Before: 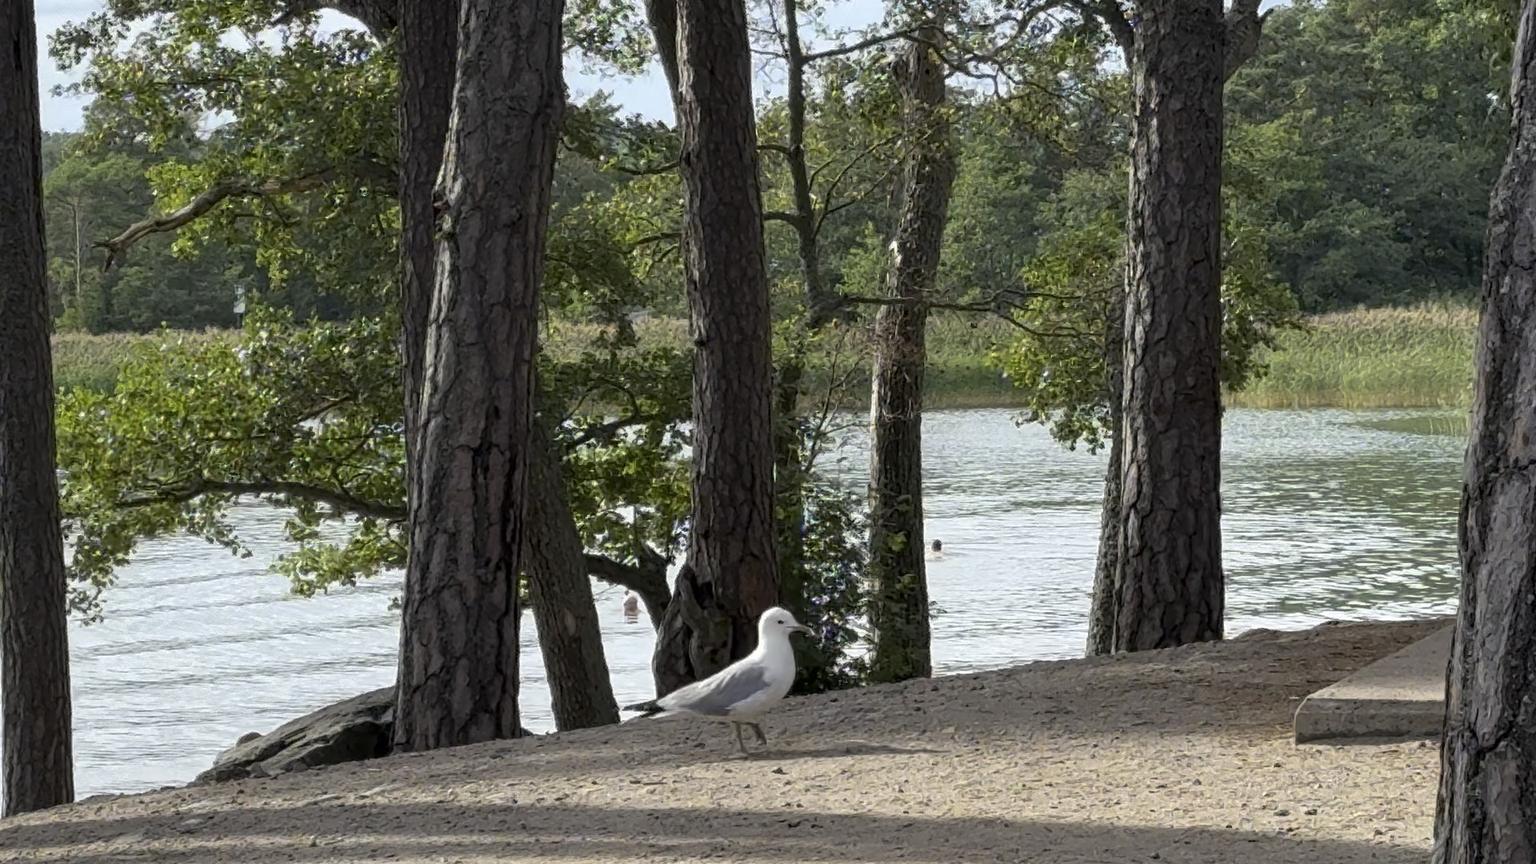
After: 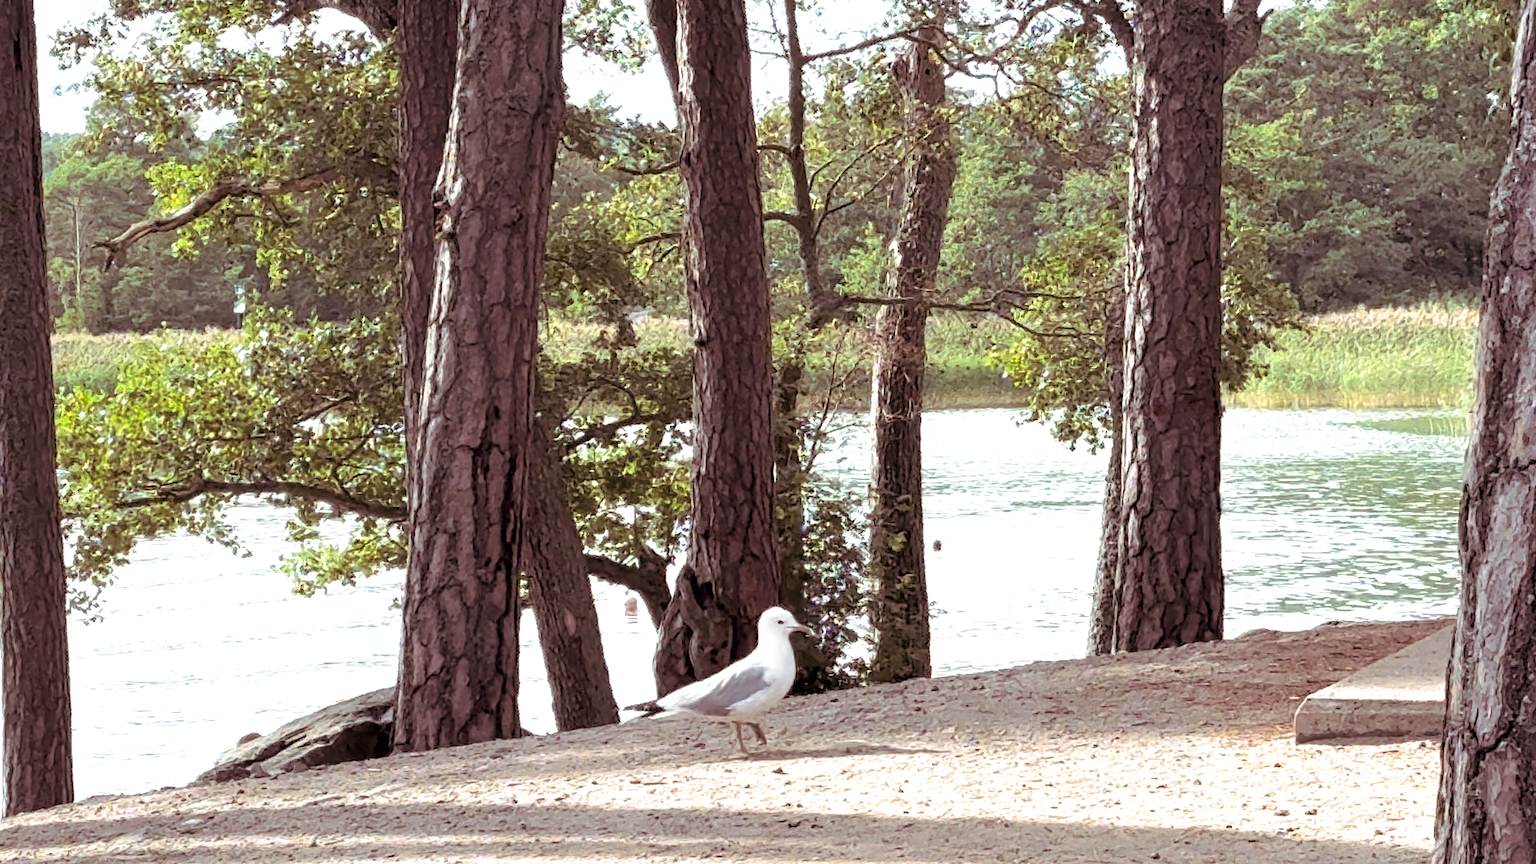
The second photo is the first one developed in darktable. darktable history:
exposure: black level correction 0, exposure 1.1 EV, compensate exposure bias true, compensate highlight preservation false
split-toning: shadows › saturation 0.41, highlights › saturation 0, compress 33.55%
